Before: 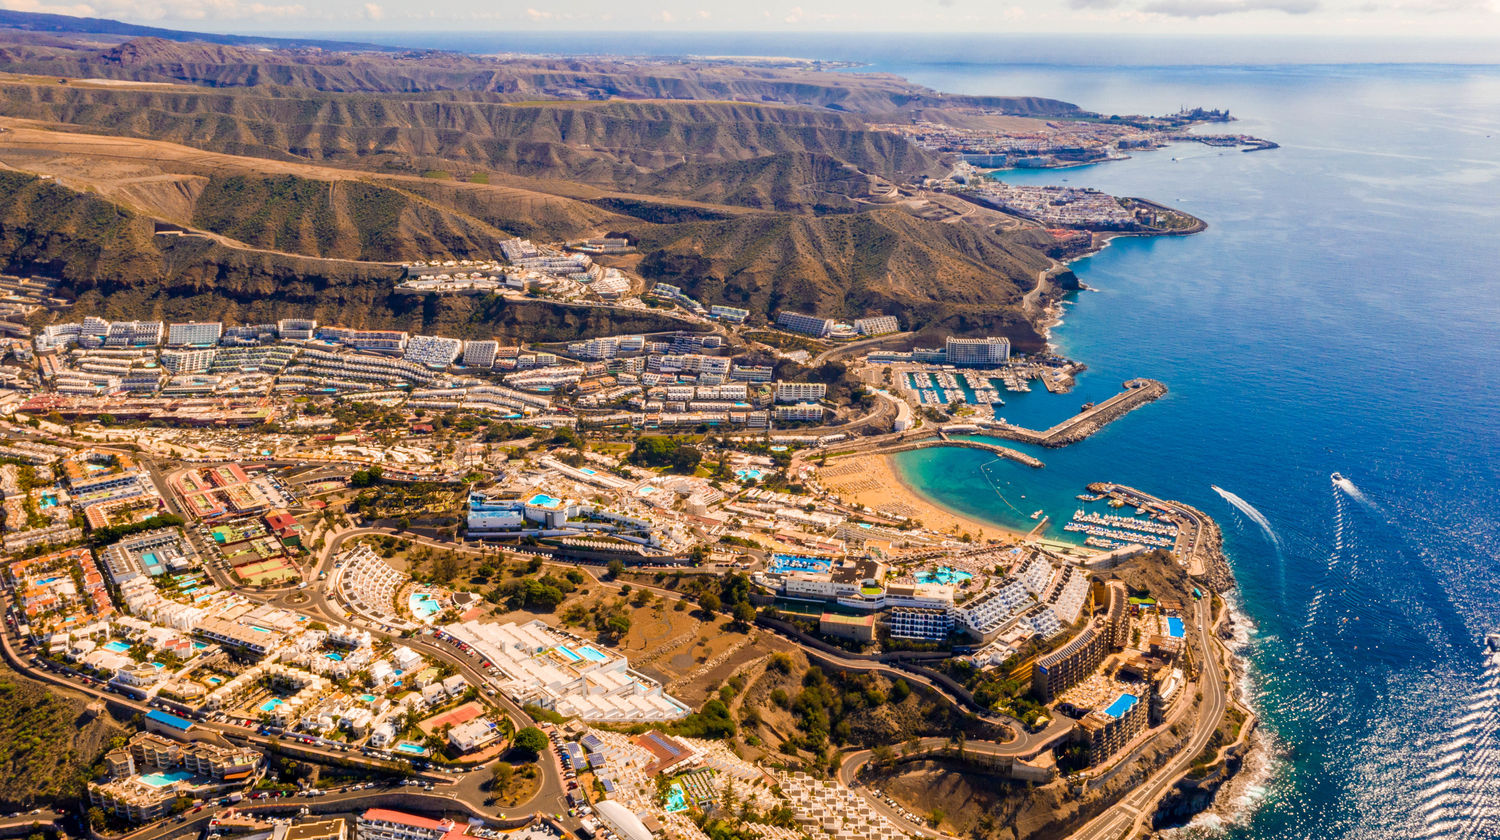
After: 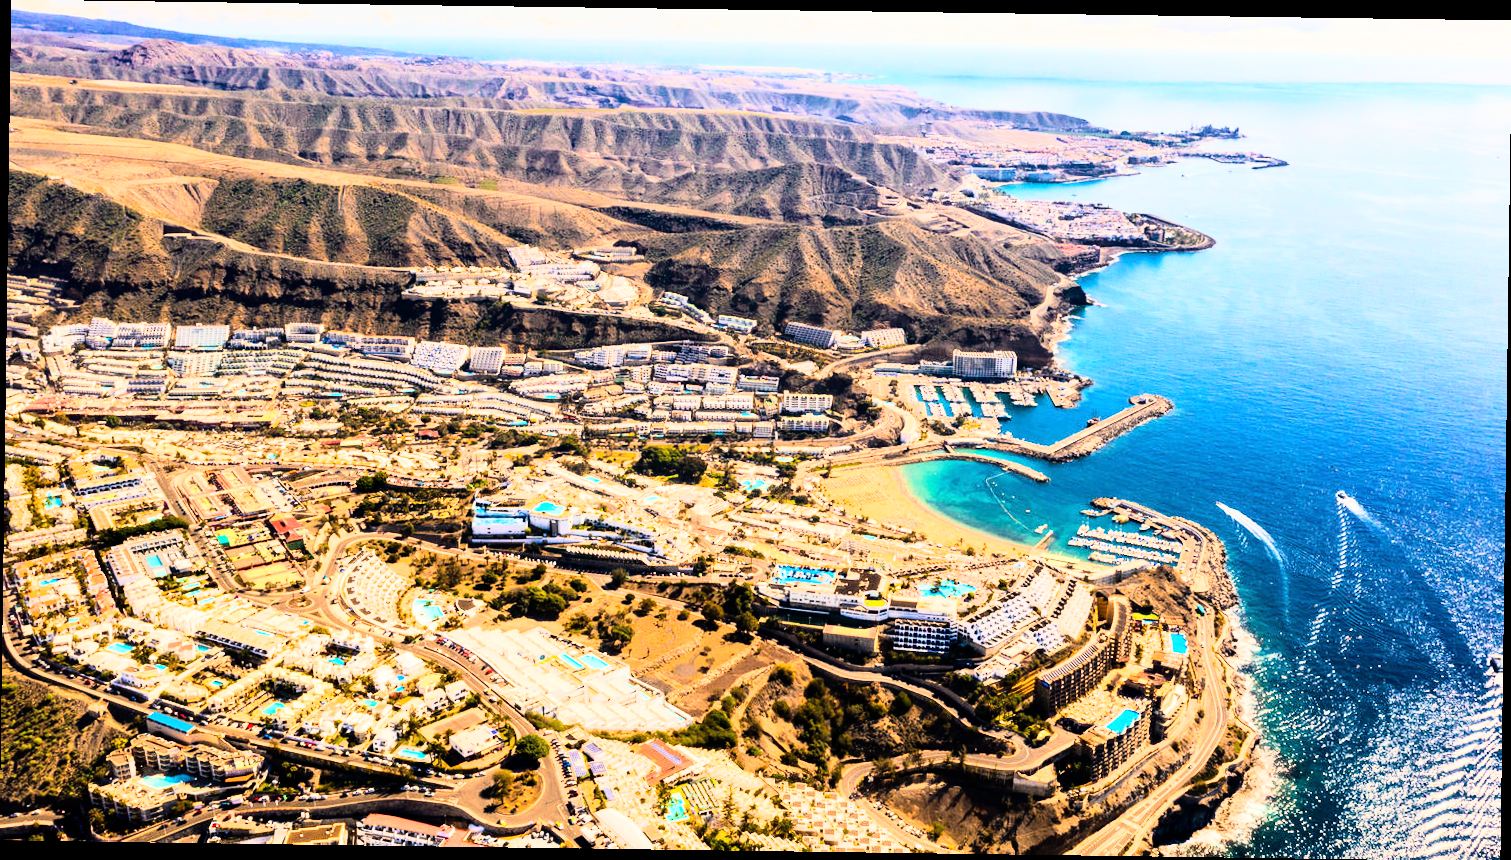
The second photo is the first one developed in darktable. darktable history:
rgb curve: curves: ch0 [(0, 0) (0.21, 0.15) (0.24, 0.21) (0.5, 0.75) (0.75, 0.96) (0.89, 0.99) (1, 1)]; ch1 [(0, 0.02) (0.21, 0.13) (0.25, 0.2) (0.5, 0.67) (0.75, 0.9) (0.89, 0.97) (1, 1)]; ch2 [(0, 0.02) (0.21, 0.13) (0.25, 0.2) (0.5, 0.67) (0.75, 0.9) (0.89, 0.97) (1, 1)], compensate middle gray true
white balance: emerald 1
rotate and perspective: rotation 0.8°, automatic cropping off
